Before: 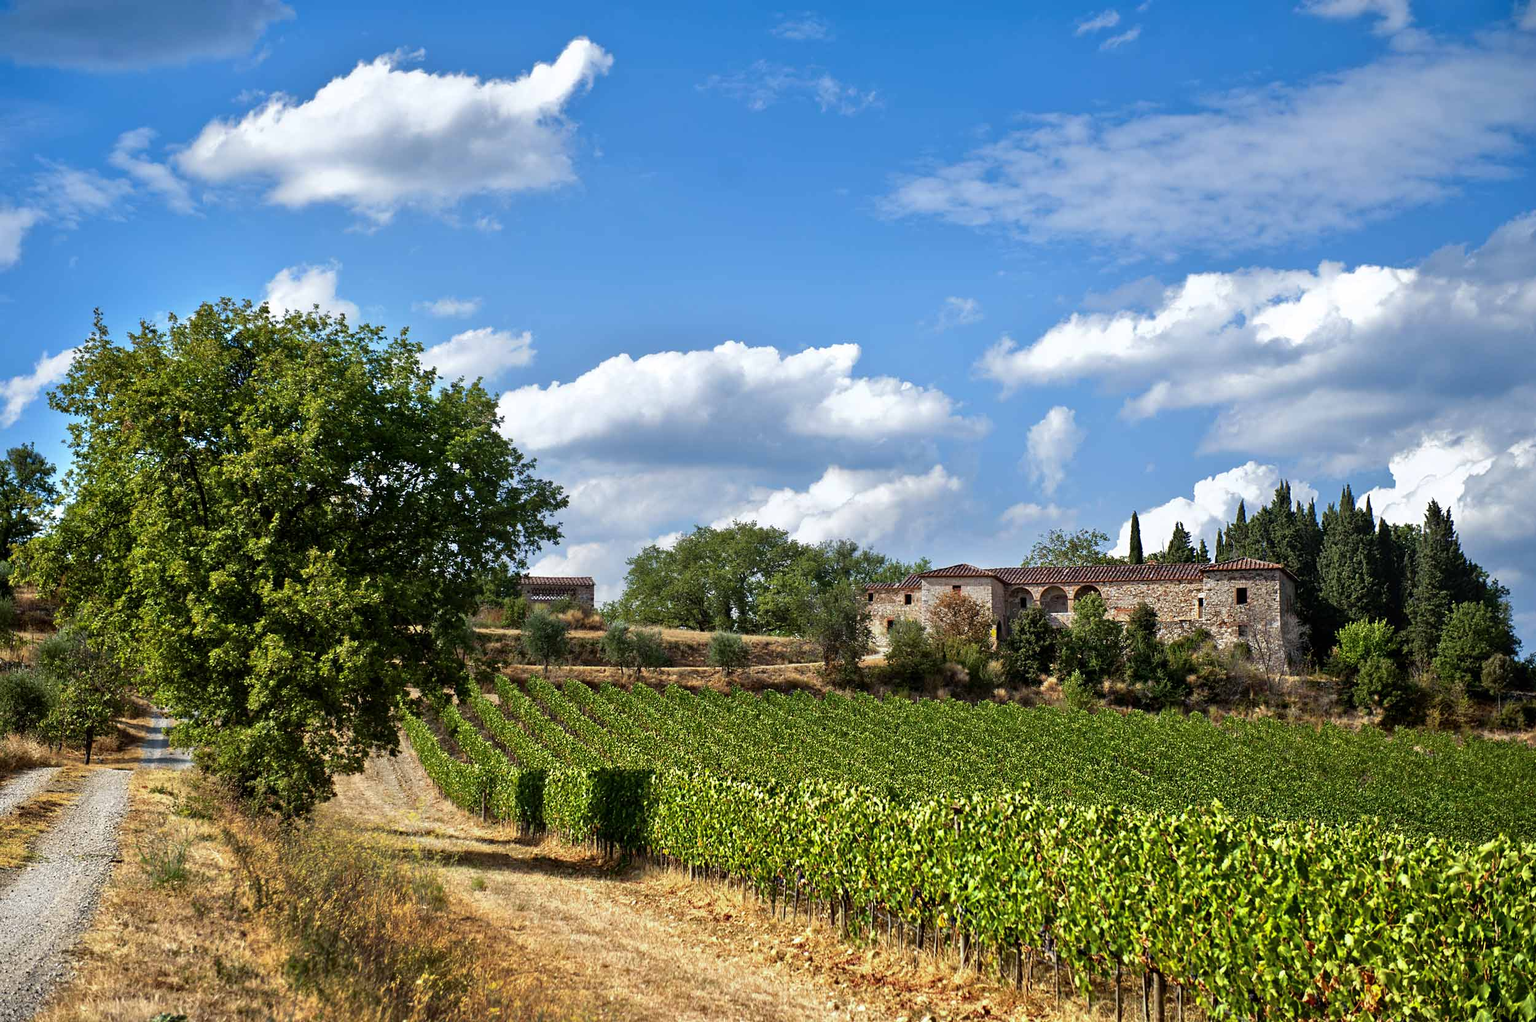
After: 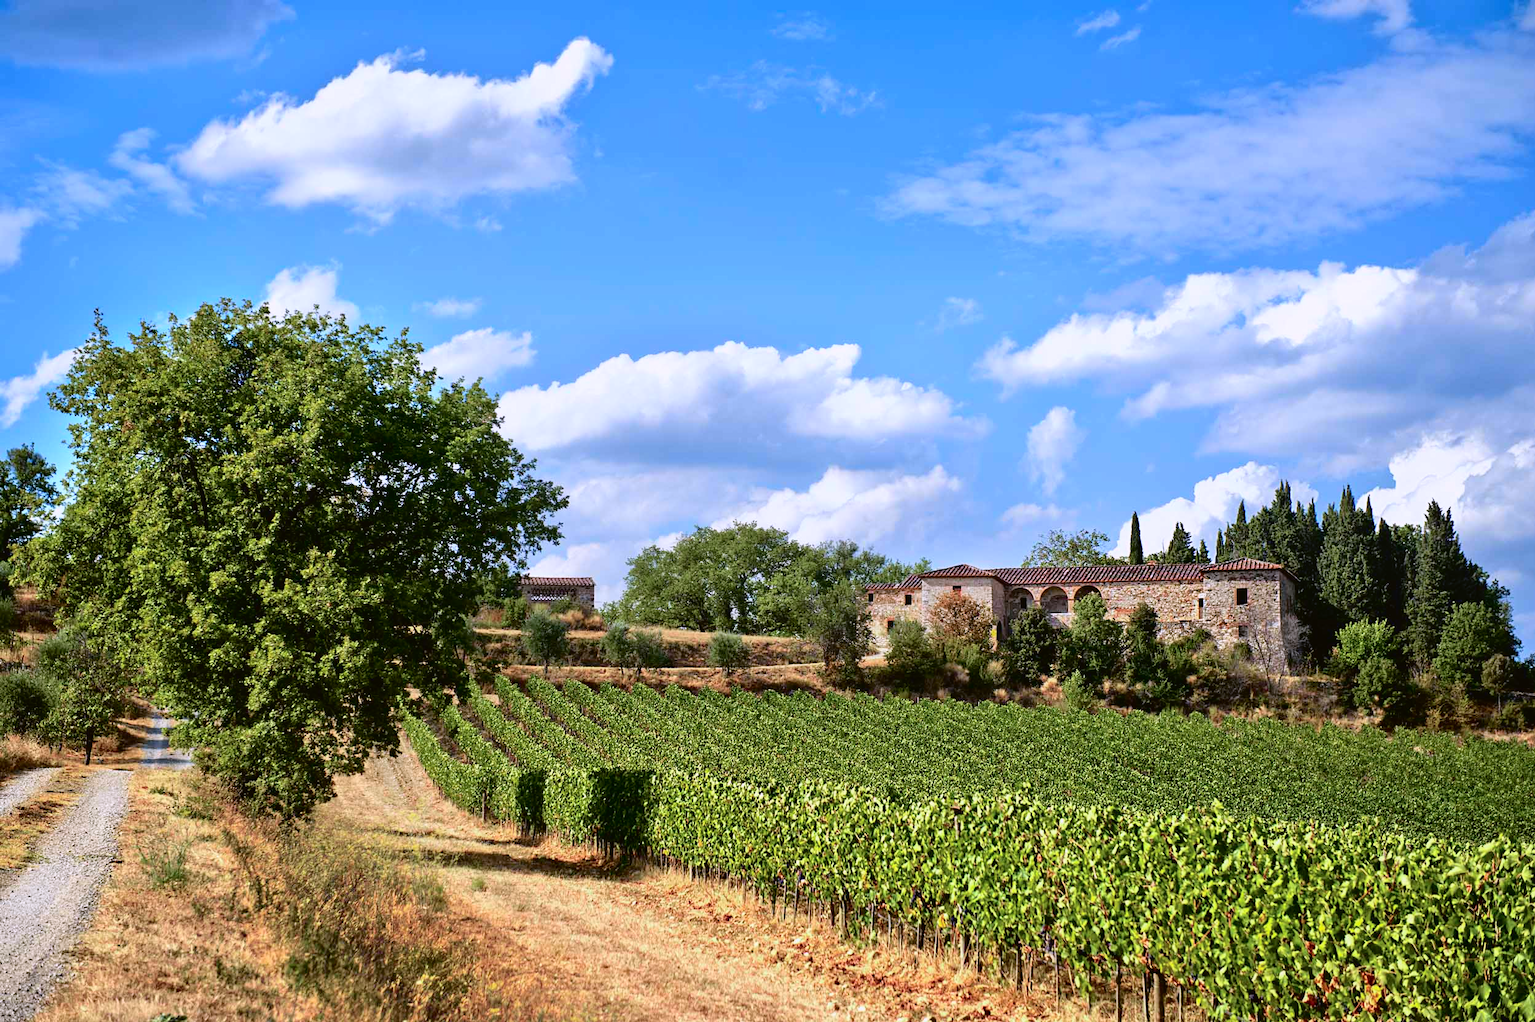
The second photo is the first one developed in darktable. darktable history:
tone curve: curves: ch0 [(0, 0.021) (0.049, 0.044) (0.152, 0.14) (0.328, 0.377) (0.473, 0.543) (0.641, 0.705) (0.868, 0.887) (1, 0.969)]; ch1 [(0, 0) (0.322, 0.328) (0.43, 0.425) (0.474, 0.466) (0.502, 0.503) (0.522, 0.526) (0.564, 0.591) (0.602, 0.632) (0.677, 0.701) (0.859, 0.885) (1, 1)]; ch2 [(0, 0) (0.33, 0.301) (0.447, 0.44) (0.487, 0.496) (0.502, 0.516) (0.535, 0.554) (0.565, 0.598) (0.618, 0.629) (1, 1)], color space Lab, independent channels, preserve colors none
white balance: red 1.004, blue 1.096
